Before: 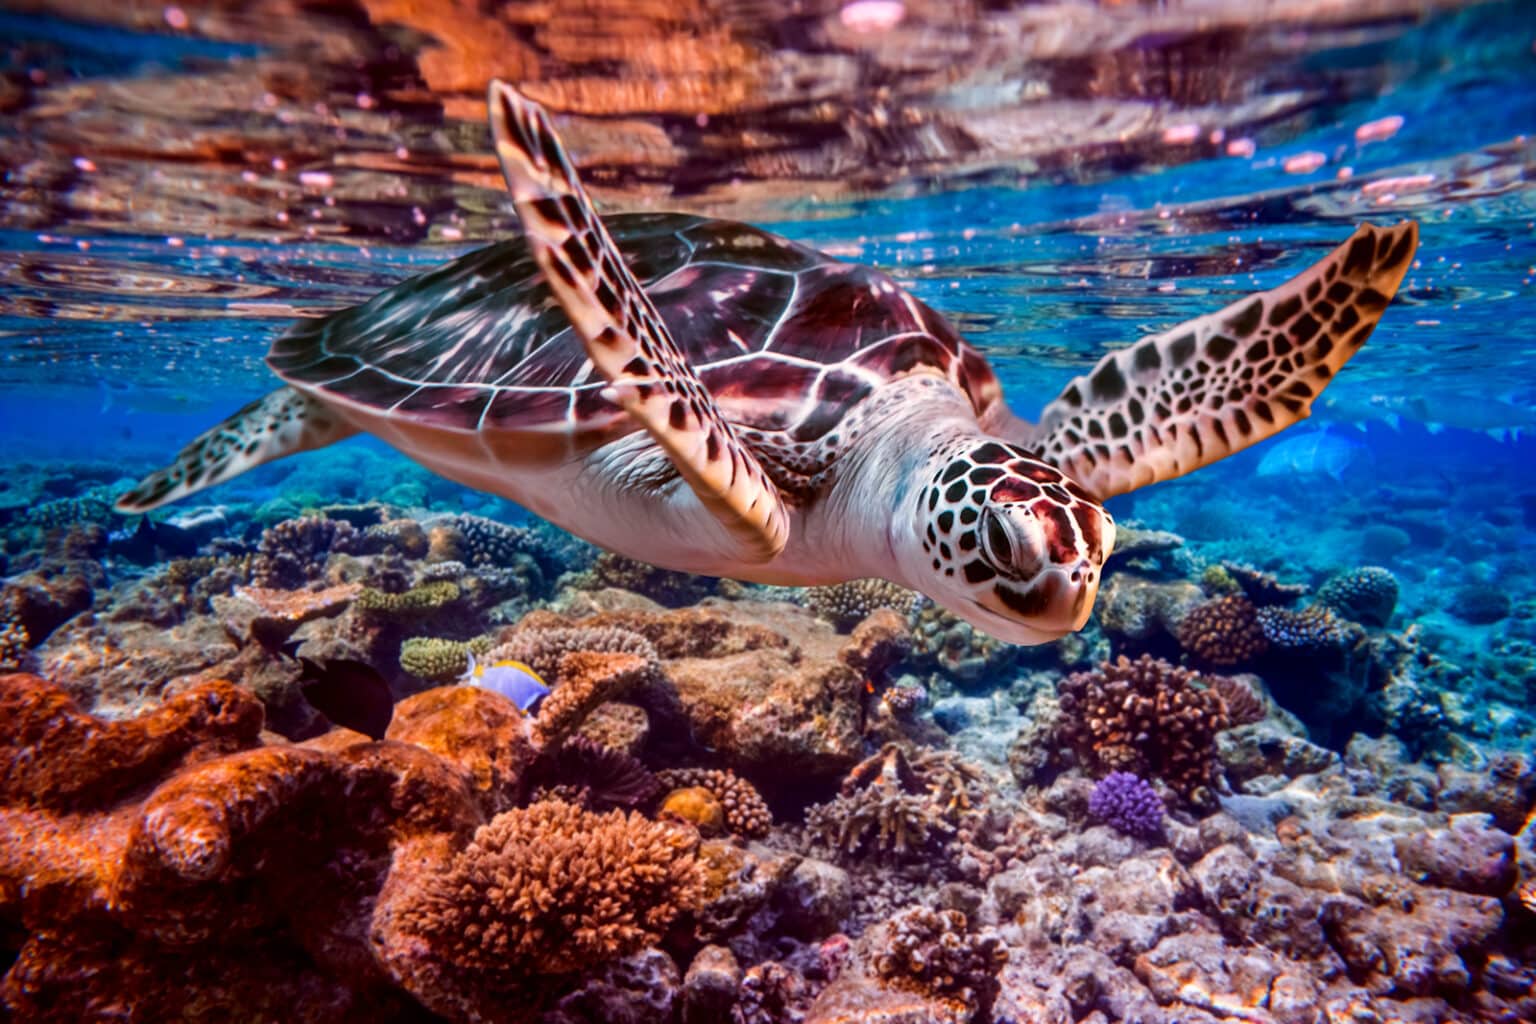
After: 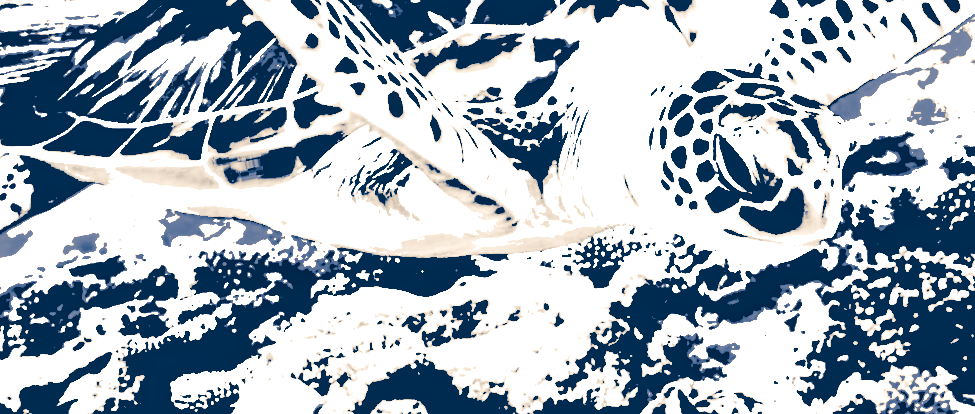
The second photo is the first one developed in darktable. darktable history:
crop and rotate: angle -3.37°, left 9.79%, top 20.73%, right 12.42%, bottom 11.82%
split-toning: shadows › hue 226.8°, shadows › saturation 1, highlights › saturation 0, balance -61.41
exposure: black level correction 0.1, exposure 3 EV, compensate highlight preservation false
local contrast: highlights 100%, shadows 100%, detail 200%, midtone range 0.2
colorize: hue 34.49°, saturation 35.33%, source mix 100%, version 1
base curve: curves: ch0 [(0, 0) (0.088, 0.125) (0.176, 0.251) (0.354, 0.501) (0.613, 0.749) (1, 0.877)], preserve colors none
rotate and perspective: rotation -14.8°, crop left 0.1, crop right 0.903, crop top 0.25, crop bottom 0.748
